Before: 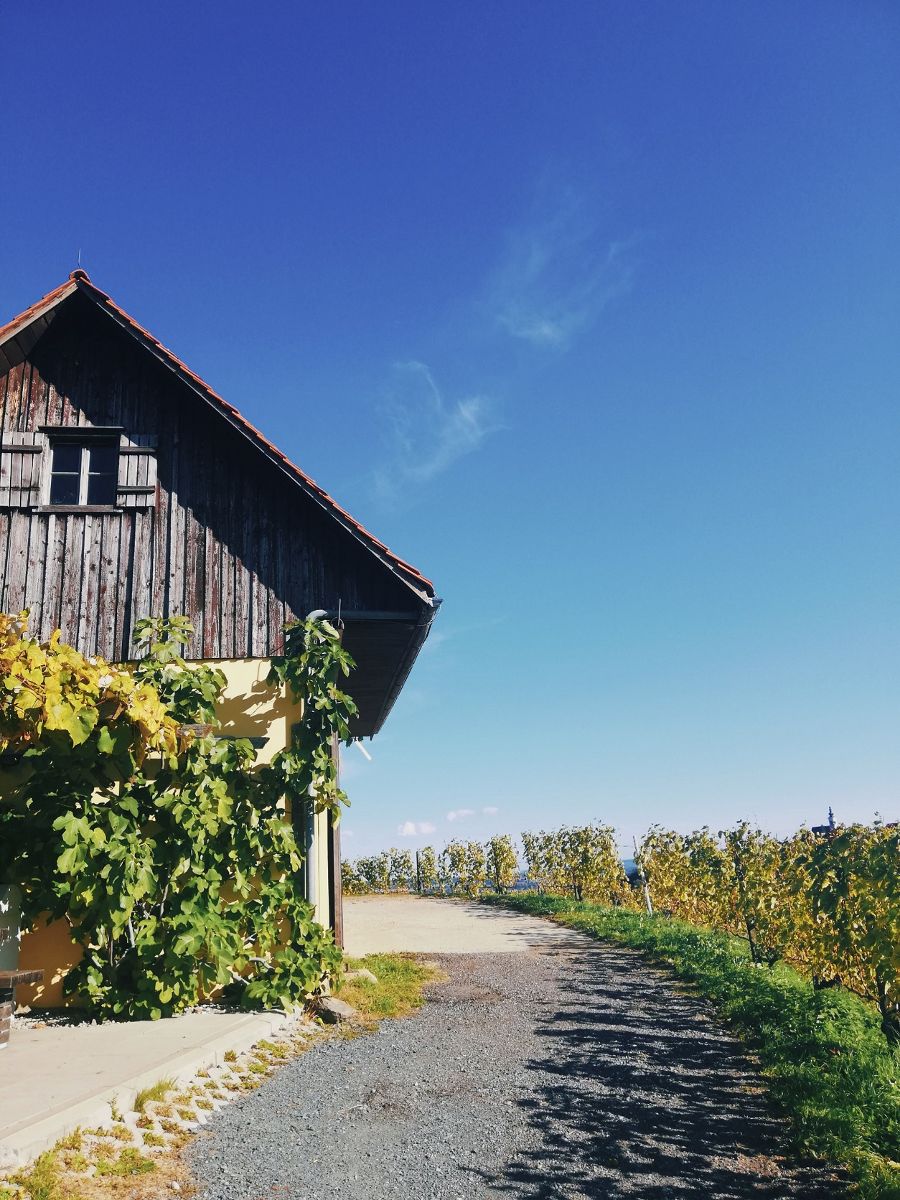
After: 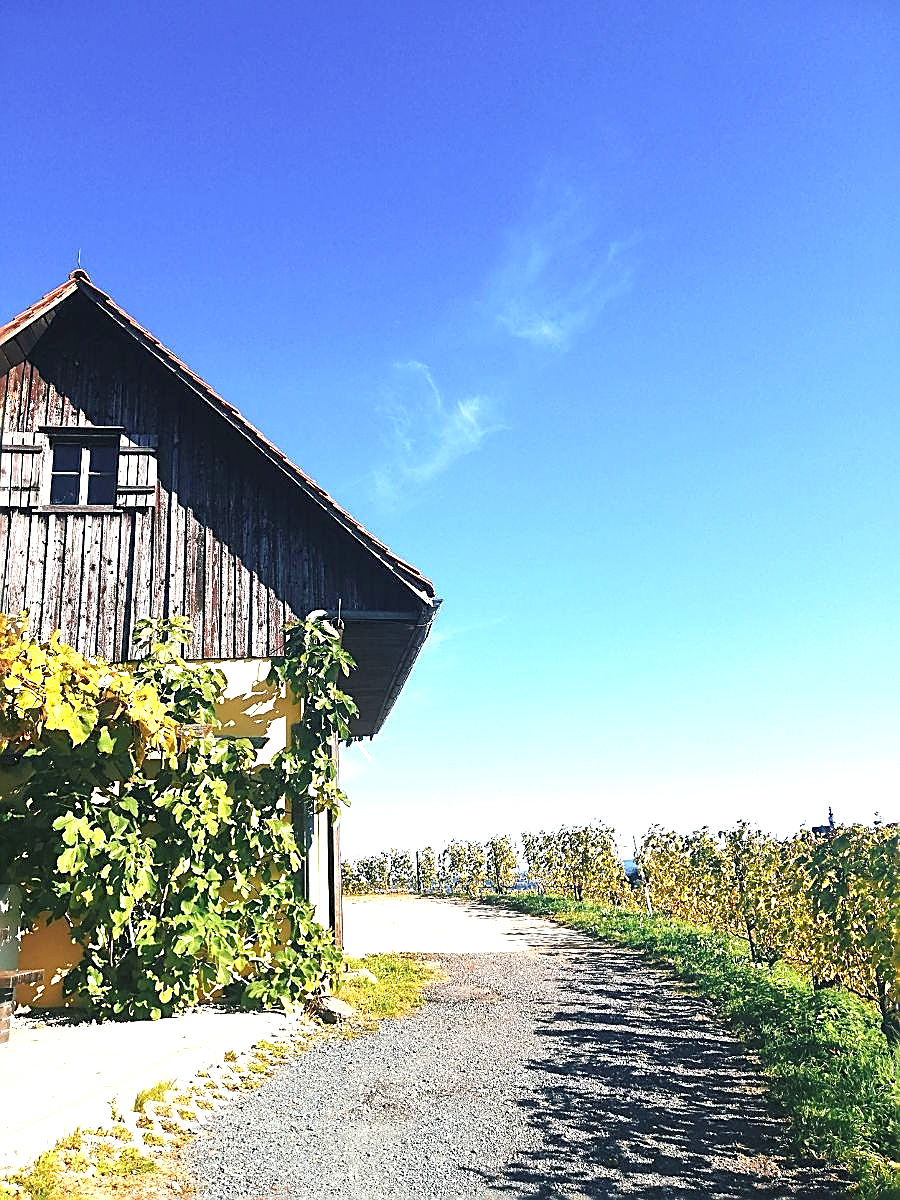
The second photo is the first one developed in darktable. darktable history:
exposure: black level correction 0, exposure 1.1 EV, compensate exposure bias true, compensate highlight preservation false
sharpen: radius 1.685, amount 1.294
color correction: highlights b* 3
